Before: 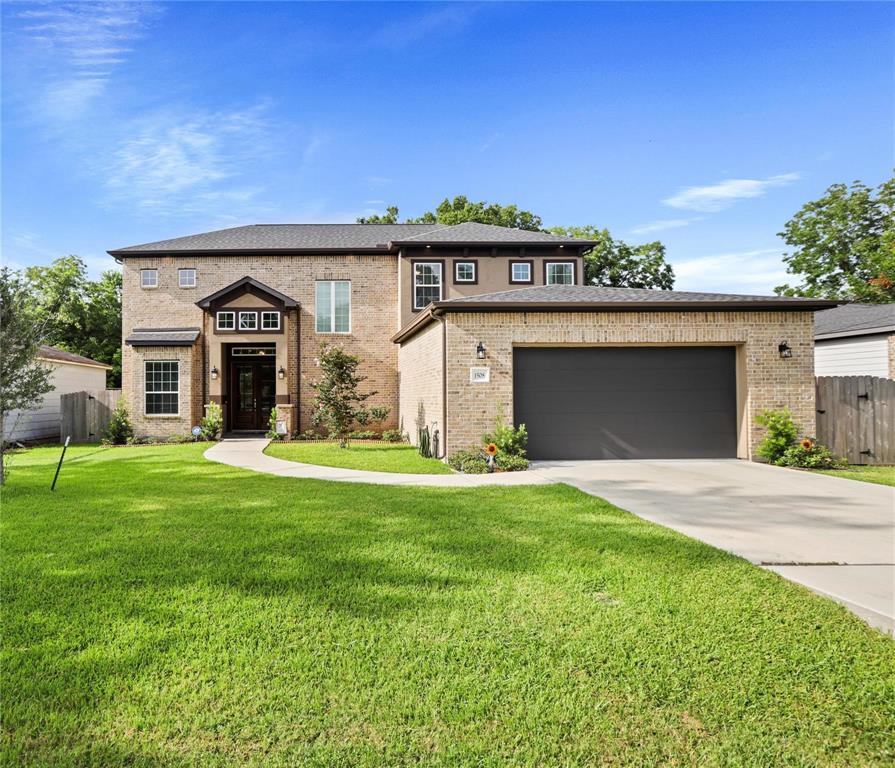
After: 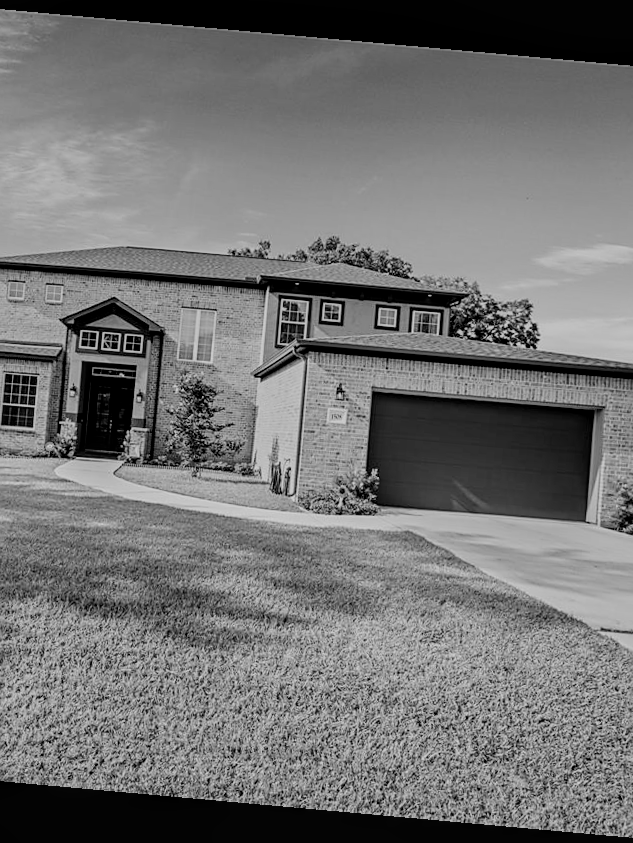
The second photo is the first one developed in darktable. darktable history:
local contrast: on, module defaults
sharpen: radius 1.864, amount 0.398, threshold 1.271
exposure: black level correction 0, exposure 0.4 EV, compensate exposure bias true, compensate highlight preservation false
crop and rotate: left 18.442%, right 15.508%
monochrome: a -92.57, b 58.91
filmic rgb: middle gray luminance 29%, black relative exposure -10.3 EV, white relative exposure 5.5 EV, threshold 6 EV, target black luminance 0%, hardness 3.95, latitude 2.04%, contrast 1.132, highlights saturation mix 5%, shadows ↔ highlights balance 15.11%, preserve chrominance no, color science v3 (2019), use custom middle-gray values true, iterations of high-quality reconstruction 0, enable highlight reconstruction true
rotate and perspective: rotation 5.12°, automatic cropping off
